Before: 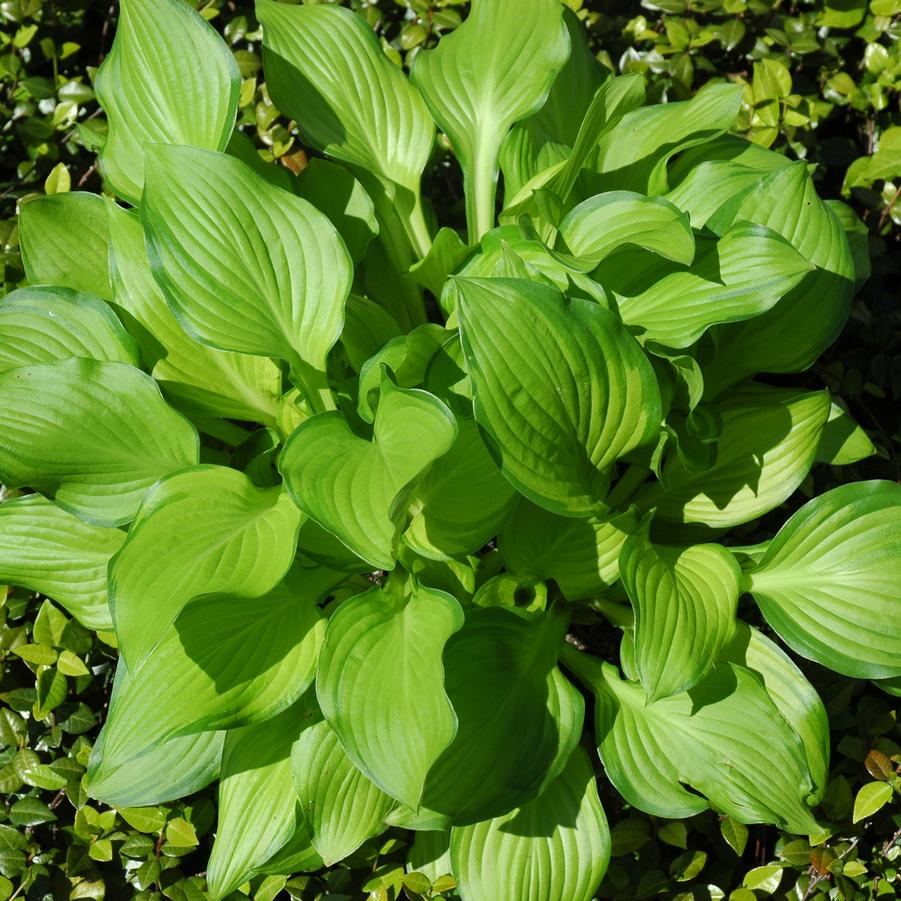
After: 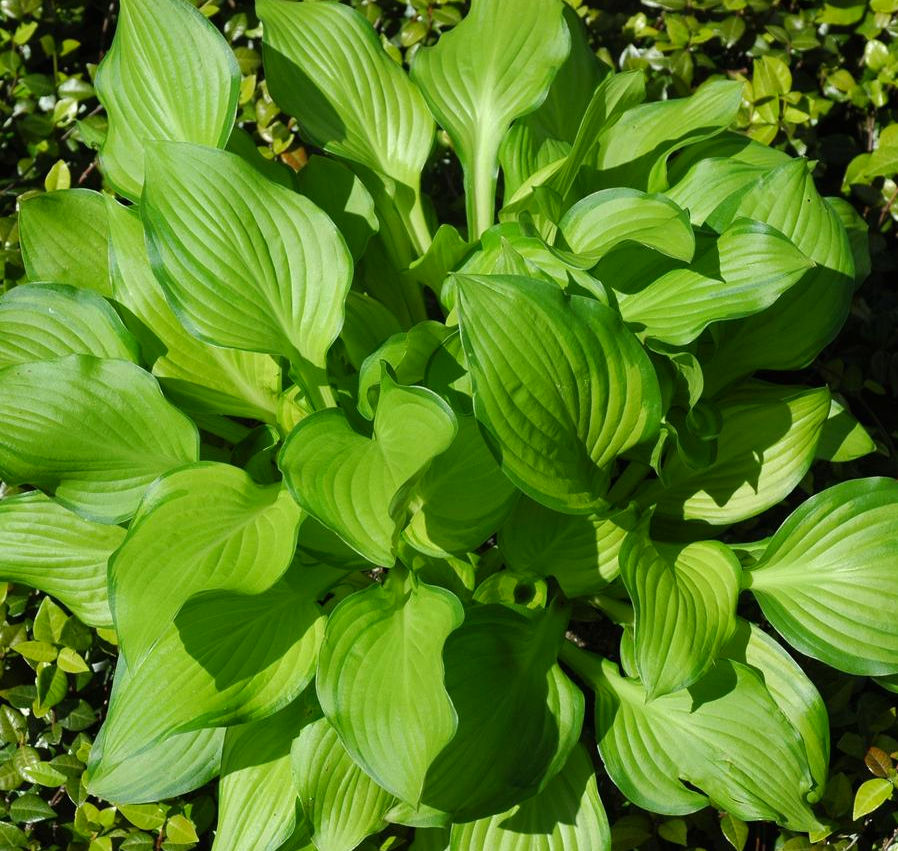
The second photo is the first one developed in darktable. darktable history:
crop: top 0.392%, right 0.266%, bottom 5.078%
contrast brightness saturation: contrast -0.011, brightness -0.013, saturation 0.038
